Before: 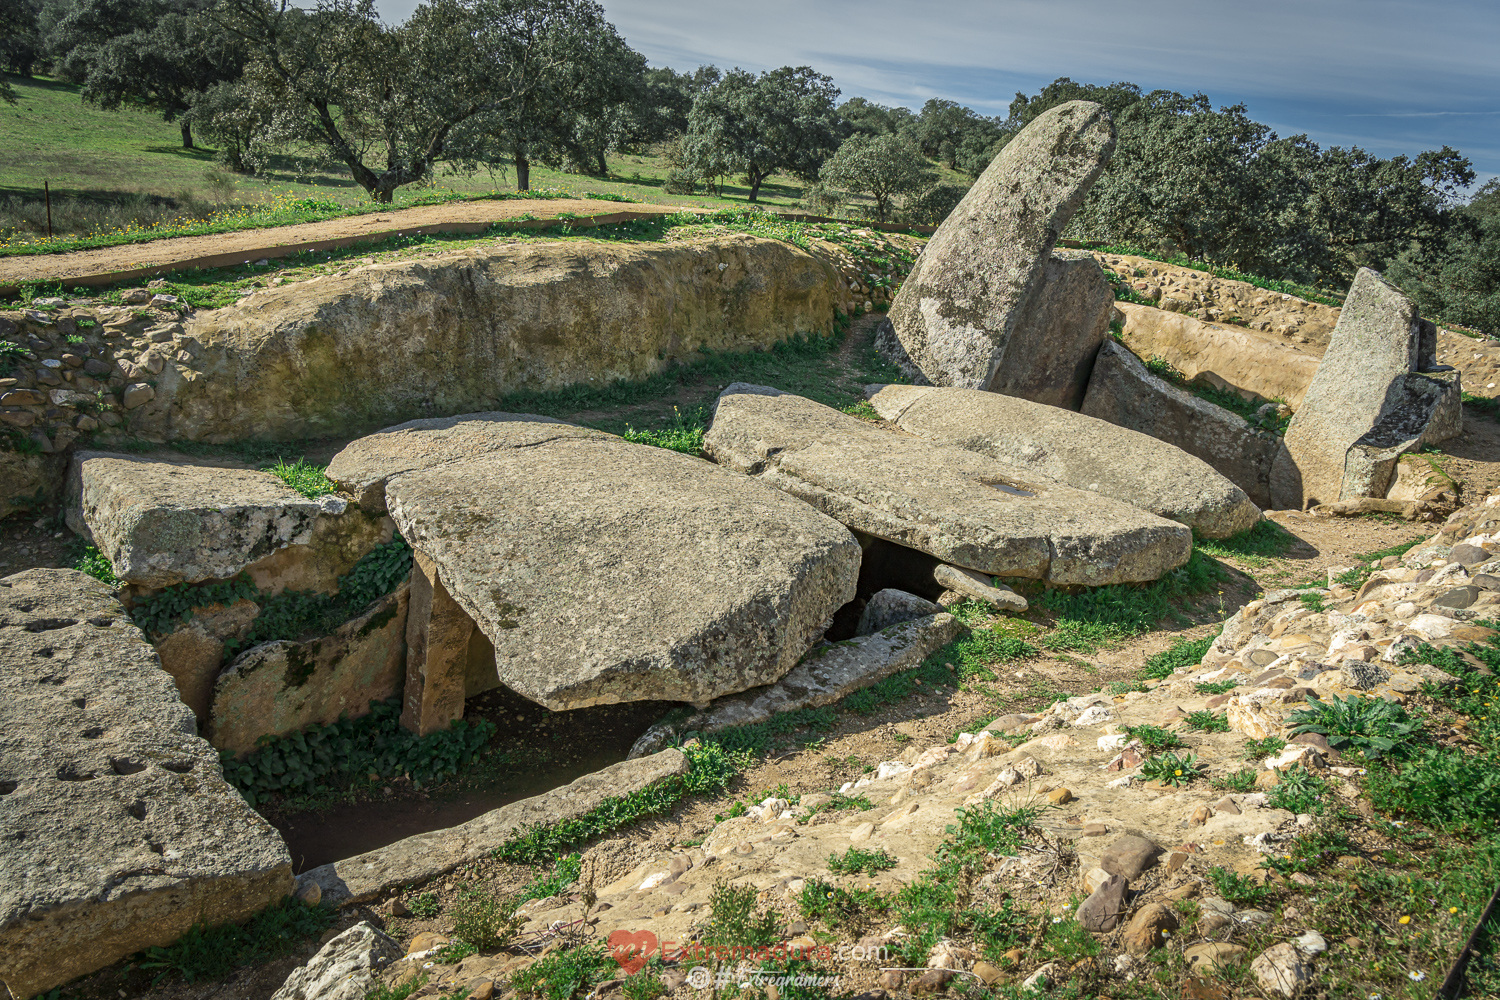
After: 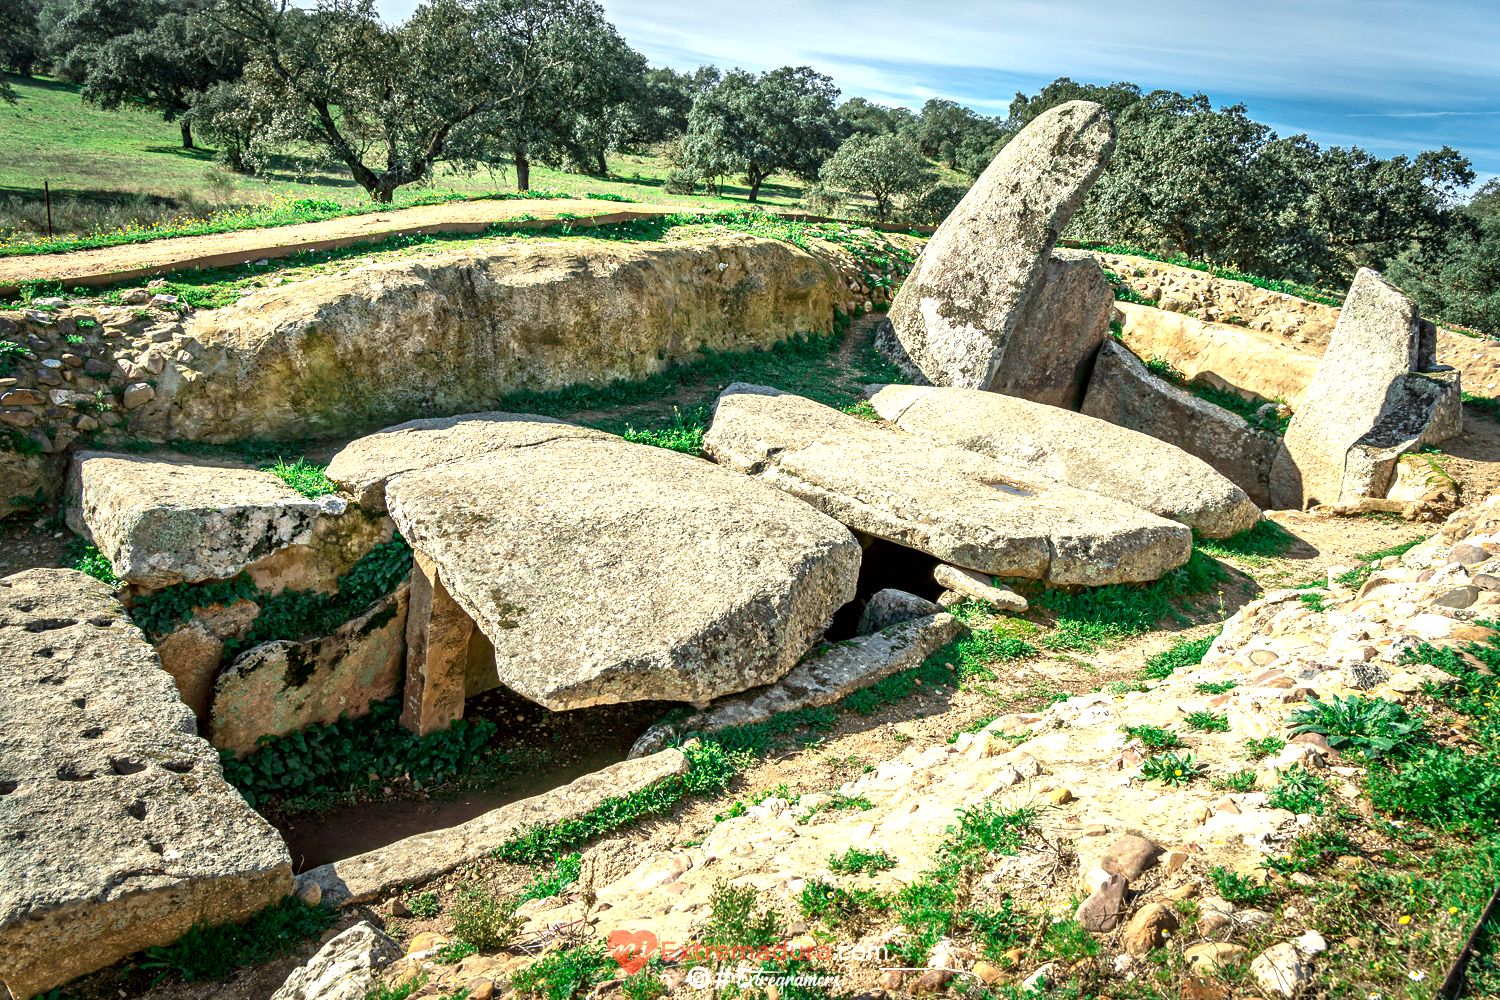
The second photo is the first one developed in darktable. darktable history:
local contrast: mode bilateral grid, contrast 100, coarseness 100, detail 165%, midtone range 0.2
exposure: exposure 0.921 EV, compensate highlight preservation false
